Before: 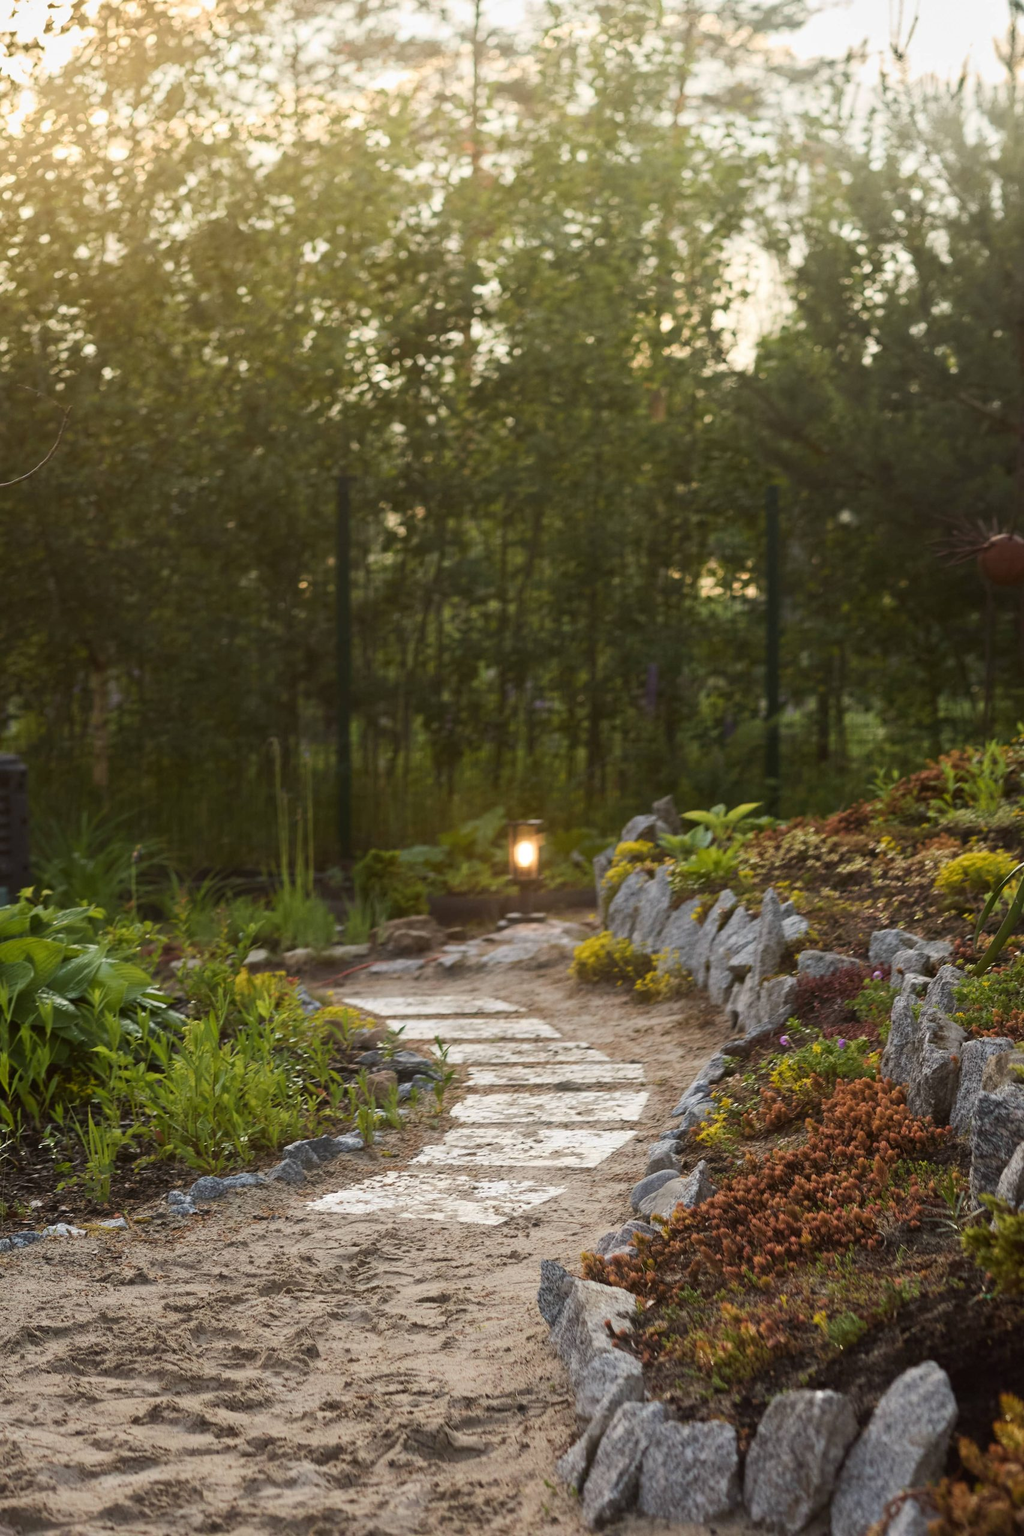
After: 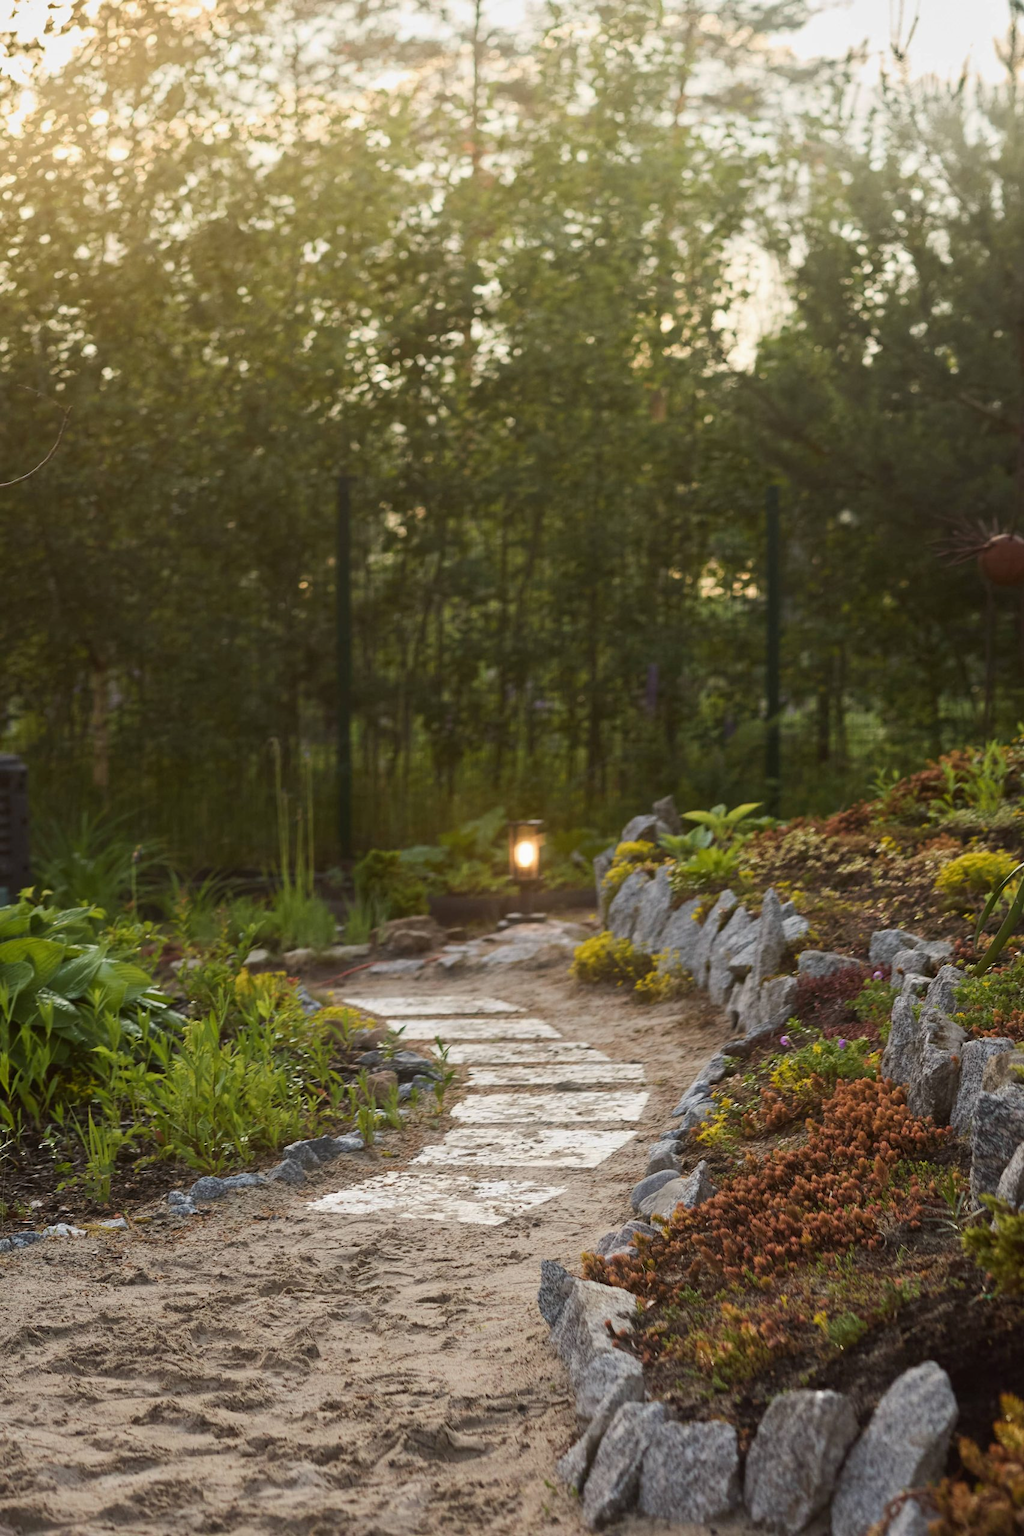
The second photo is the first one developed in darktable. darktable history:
tone equalizer: -7 EV 0.18 EV, -6 EV 0.124 EV, -5 EV 0.115 EV, -4 EV 0.078 EV, -2 EV -0.022 EV, -1 EV -0.051 EV, +0 EV -0.091 EV
